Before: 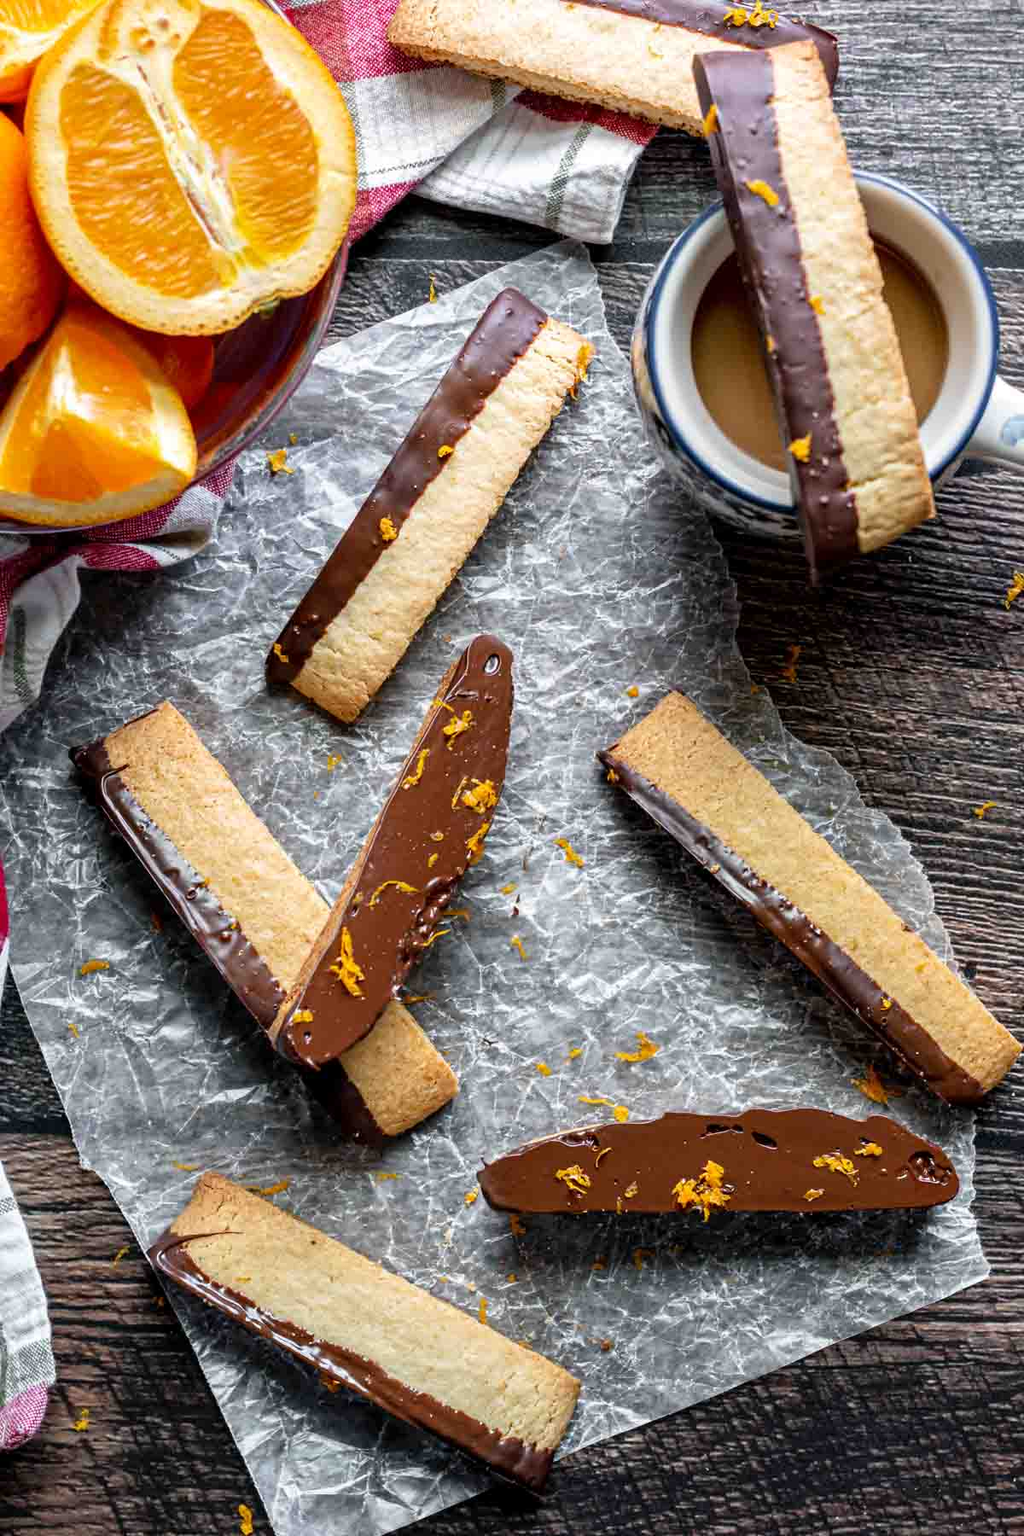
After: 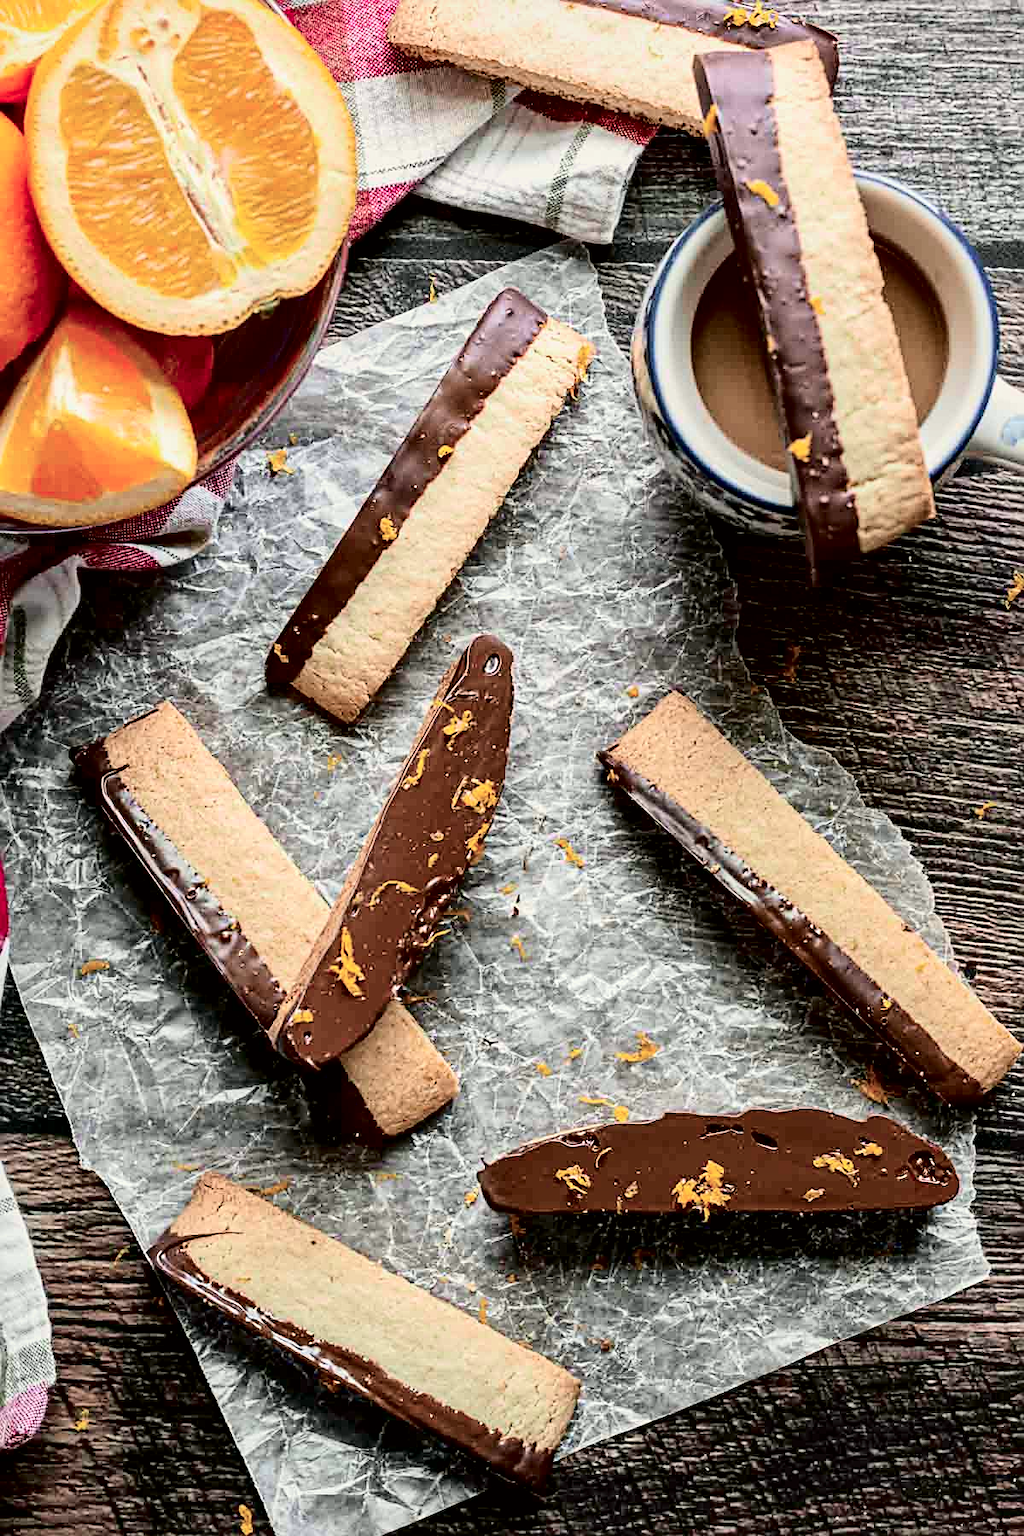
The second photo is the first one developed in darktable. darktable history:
sharpen: on, module defaults
tone curve: curves: ch0 [(0, 0) (0.049, 0.01) (0.154, 0.081) (0.491, 0.56) (0.739, 0.794) (0.992, 0.937)]; ch1 [(0, 0) (0.172, 0.123) (0.317, 0.272) (0.401, 0.422) (0.499, 0.497) (0.531, 0.54) (0.615, 0.603) (0.741, 0.783) (1, 1)]; ch2 [(0, 0) (0.411, 0.424) (0.462, 0.483) (0.544, 0.56) (0.686, 0.638) (1, 1)], color space Lab, independent channels, preserve colors none
local contrast: mode bilateral grid, contrast 20, coarseness 50, detail 132%, midtone range 0.2
